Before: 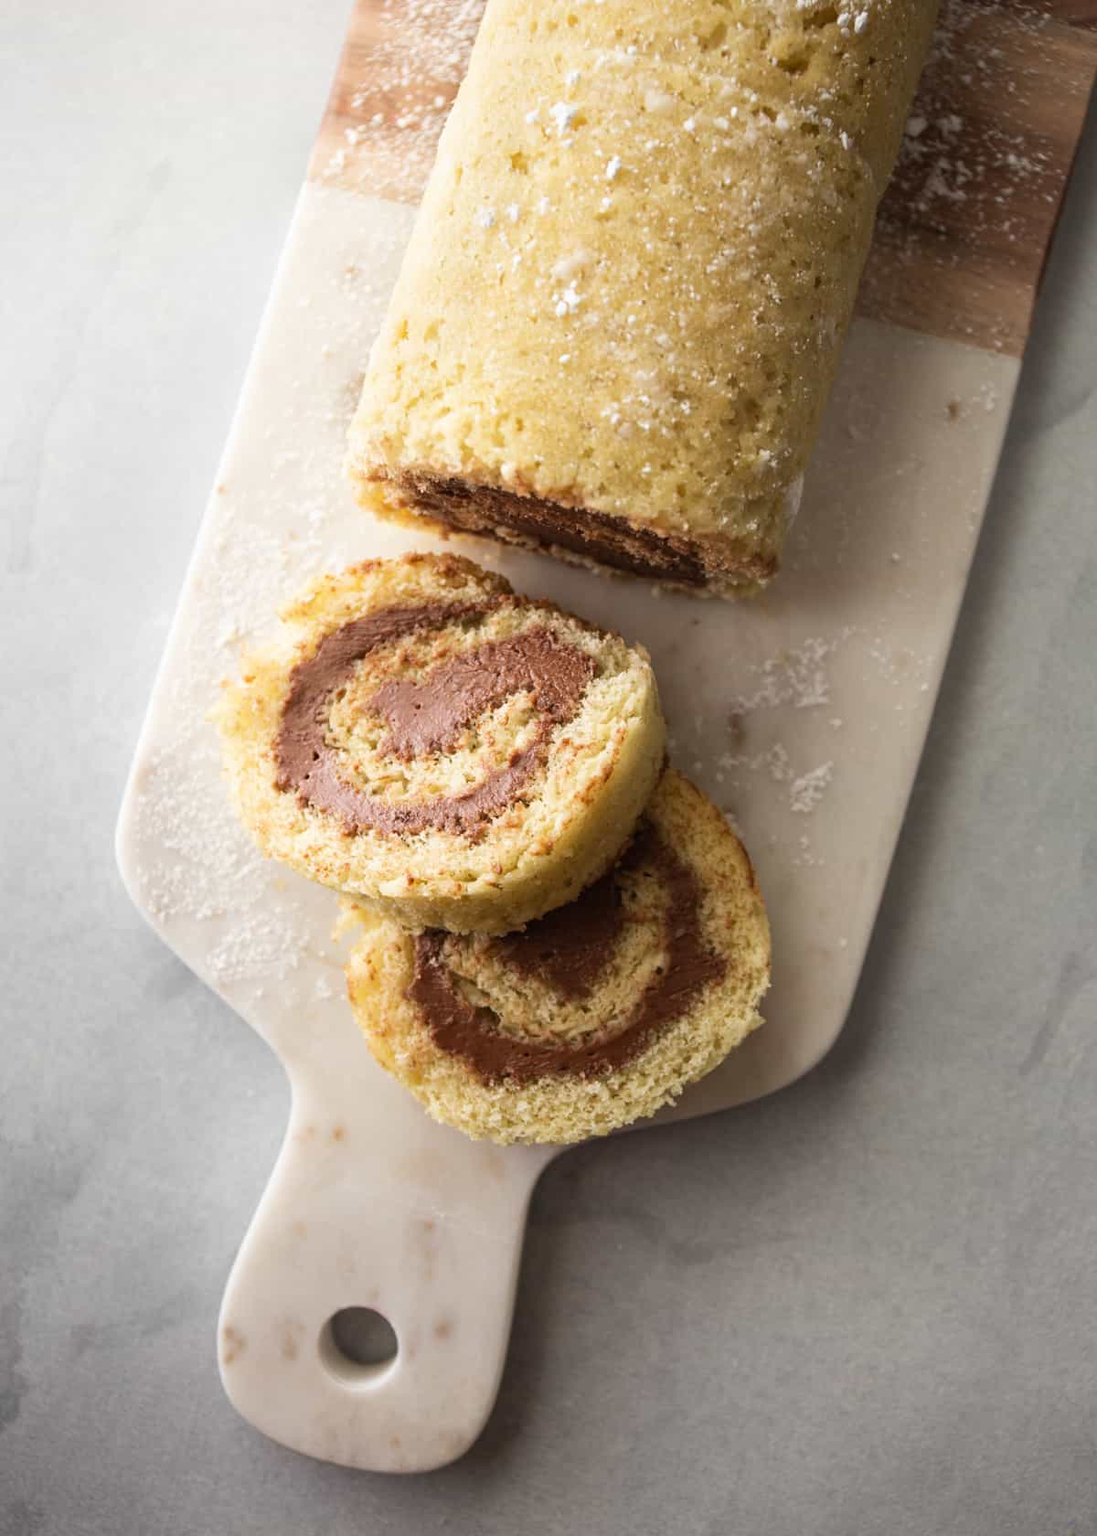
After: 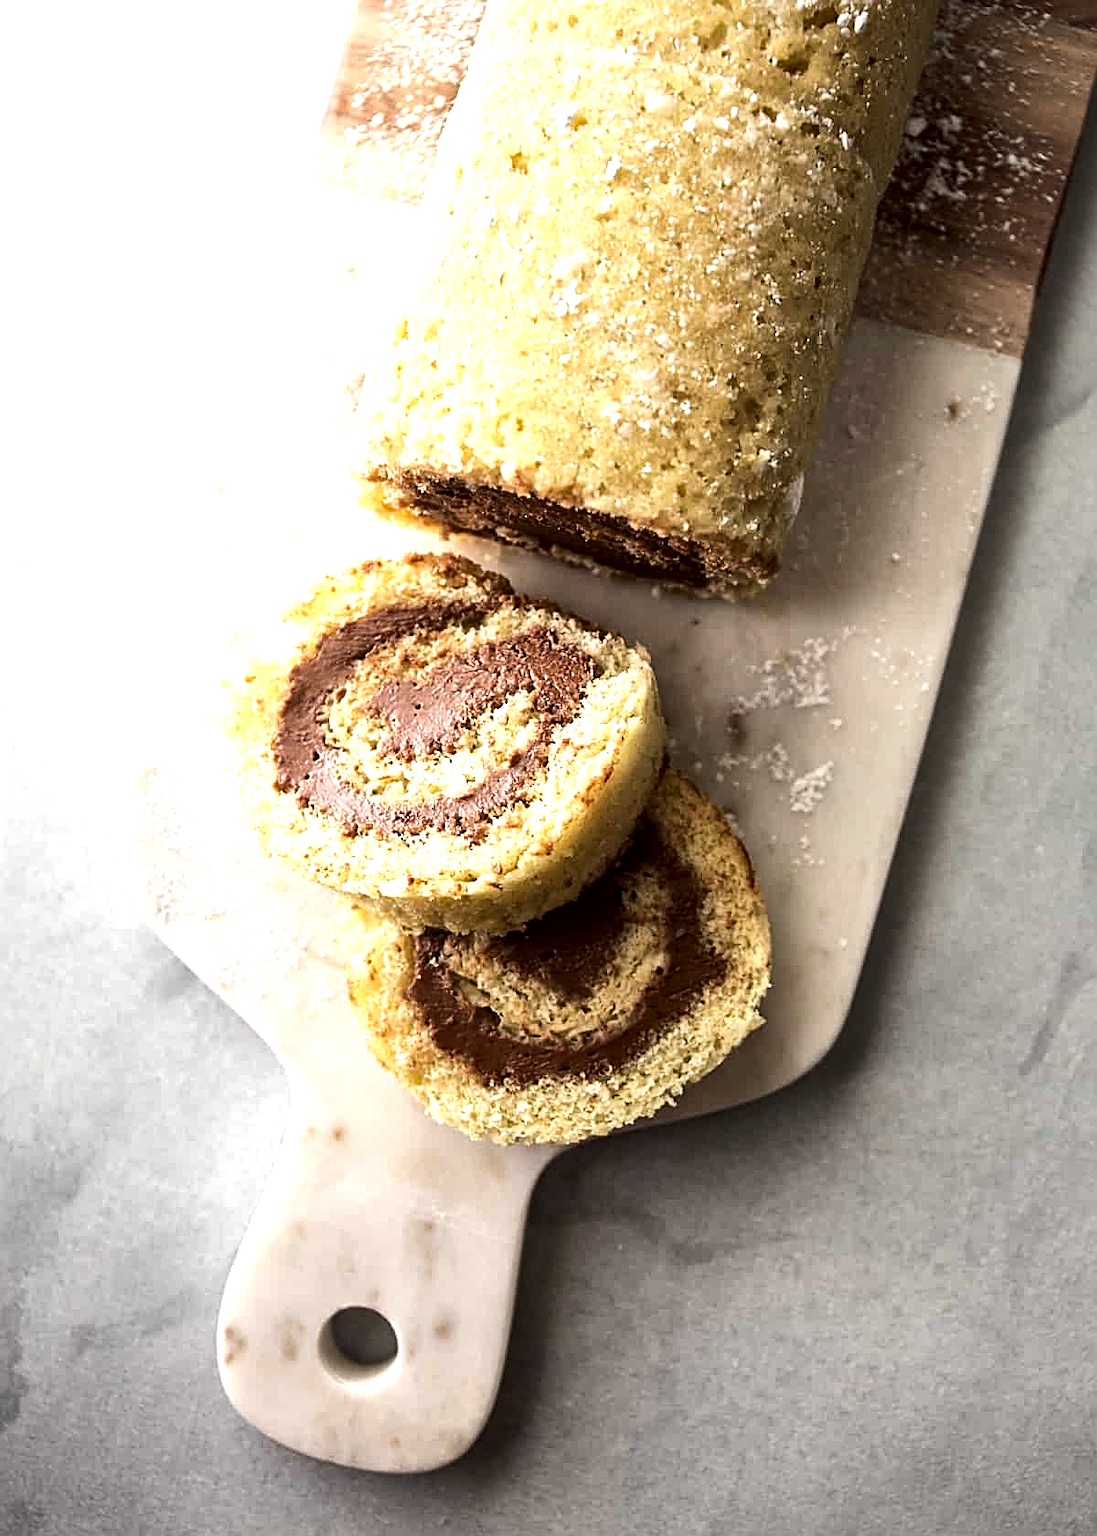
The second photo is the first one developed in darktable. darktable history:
local contrast: mode bilateral grid, contrast 25, coarseness 60, detail 151%, midtone range 0.2
tone equalizer: -8 EV -0.75 EV, -7 EV -0.7 EV, -6 EV -0.6 EV, -5 EV -0.4 EV, -3 EV 0.4 EV, -2 EV 0.6 EV, -1 EV 0.7 EV, +0 EV 0.75 EV, edges refinement/feathering 500, mask exposure compensation -1.57 EV, preserve details no
sharpen: amount 0.75
